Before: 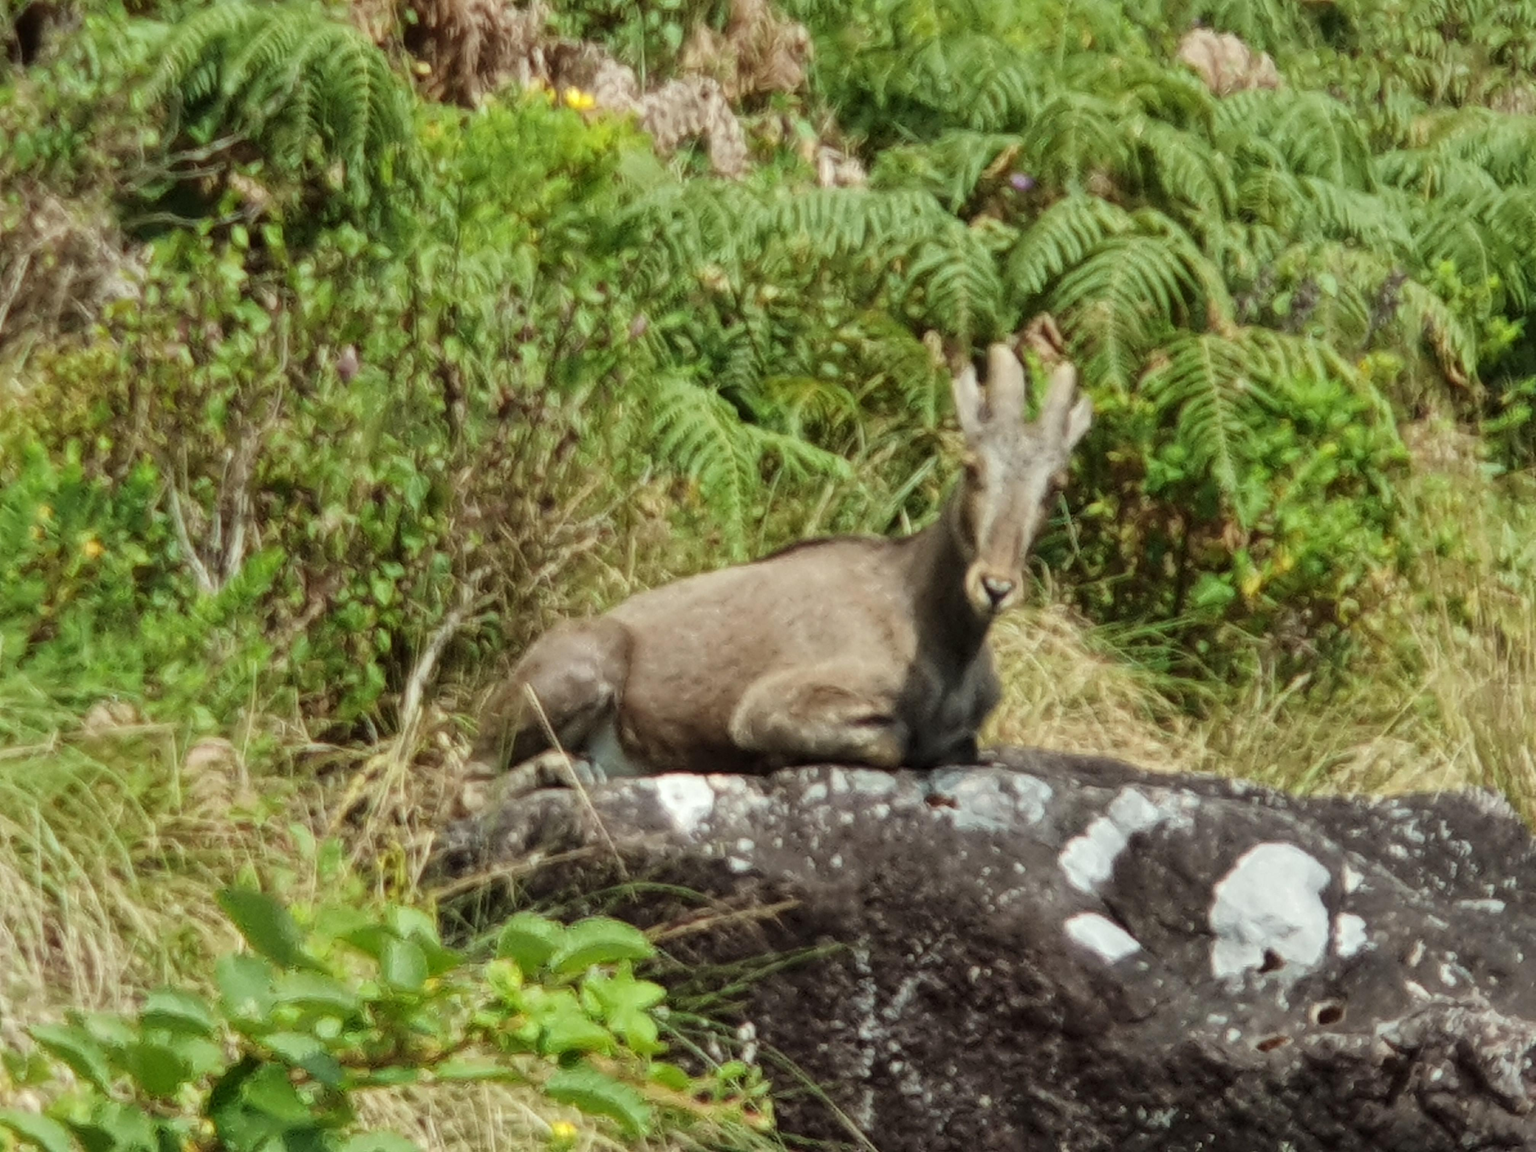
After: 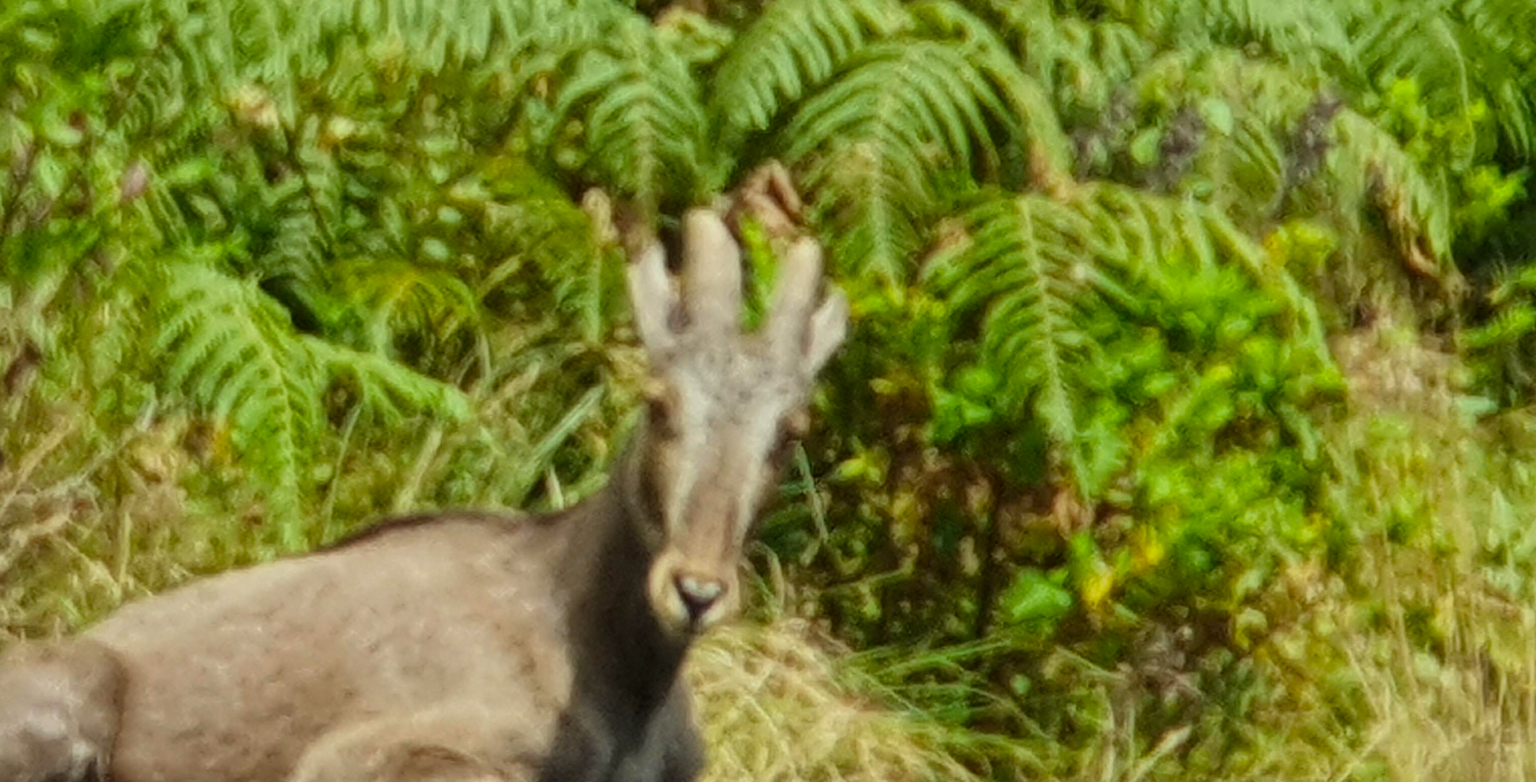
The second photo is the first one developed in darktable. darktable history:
crop: left 36.005%, top 18.293%, right 0.31%, bottom 38.444%
color balance: output saturation 120%
